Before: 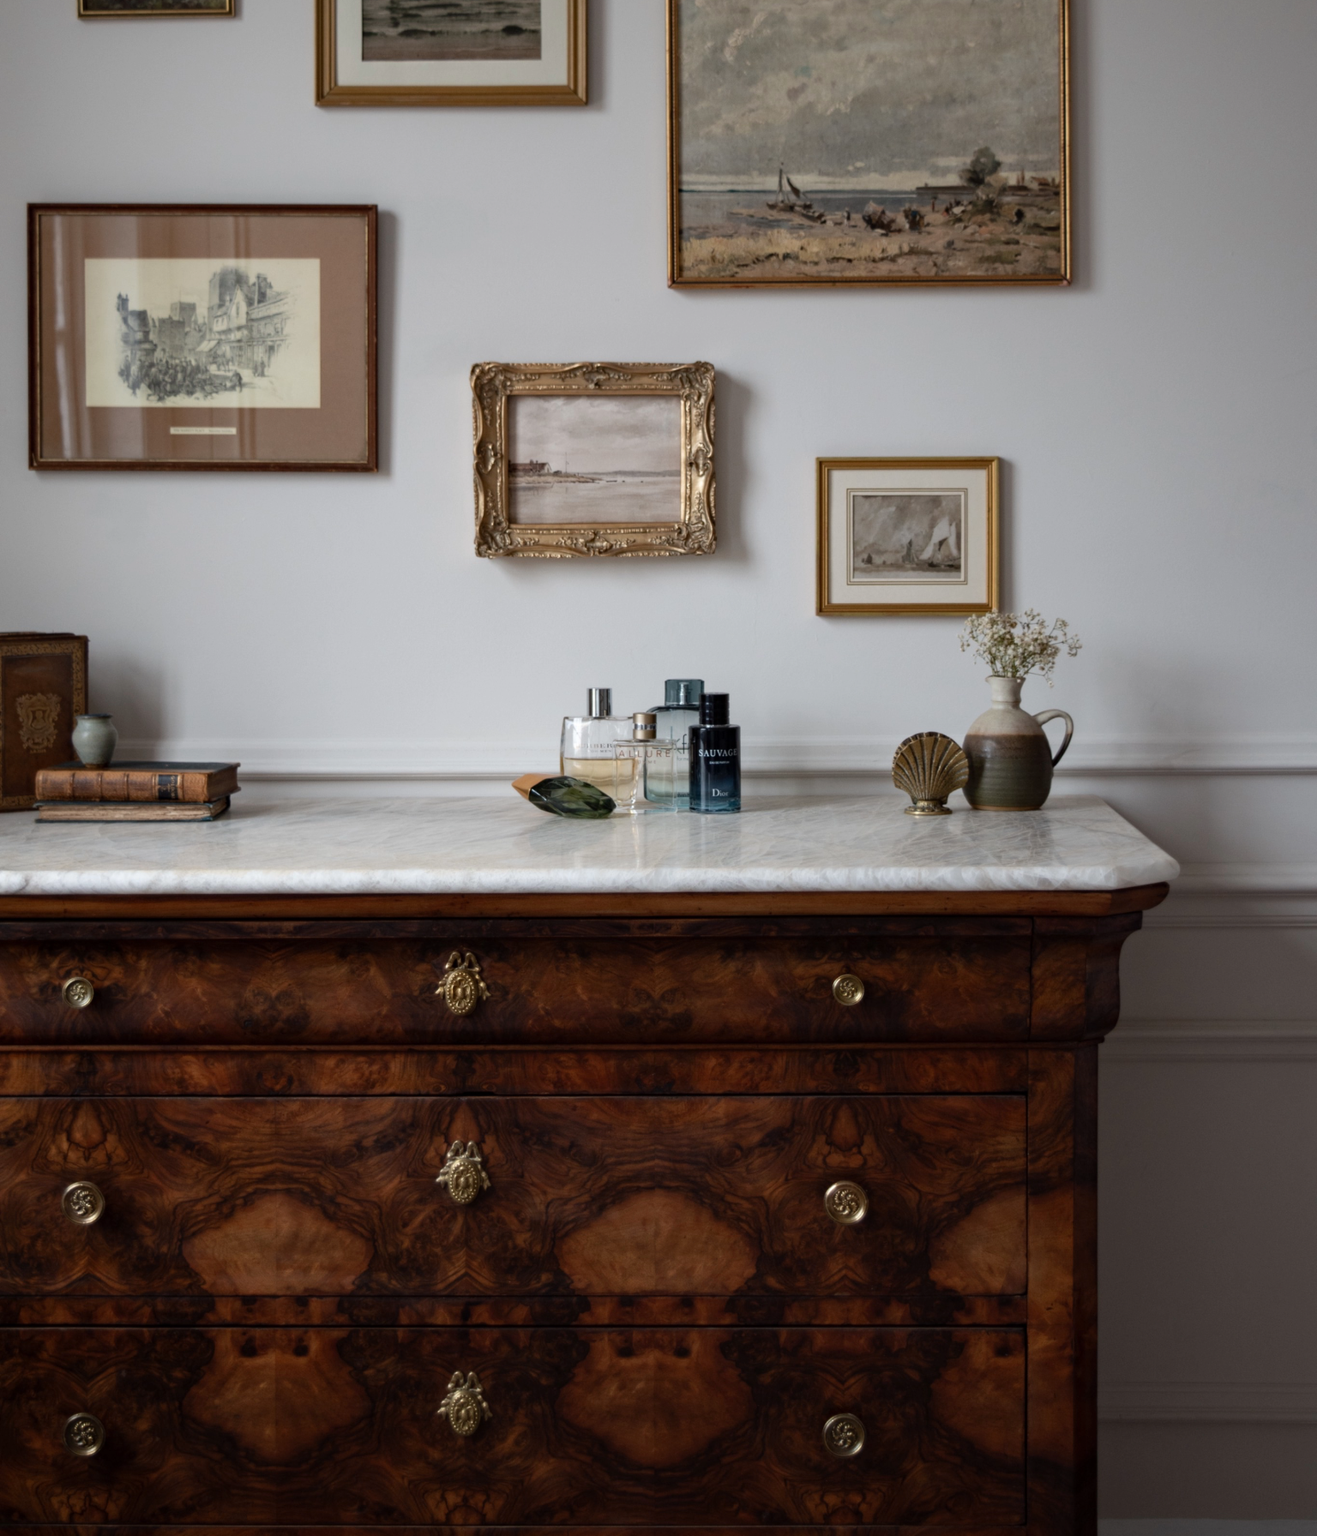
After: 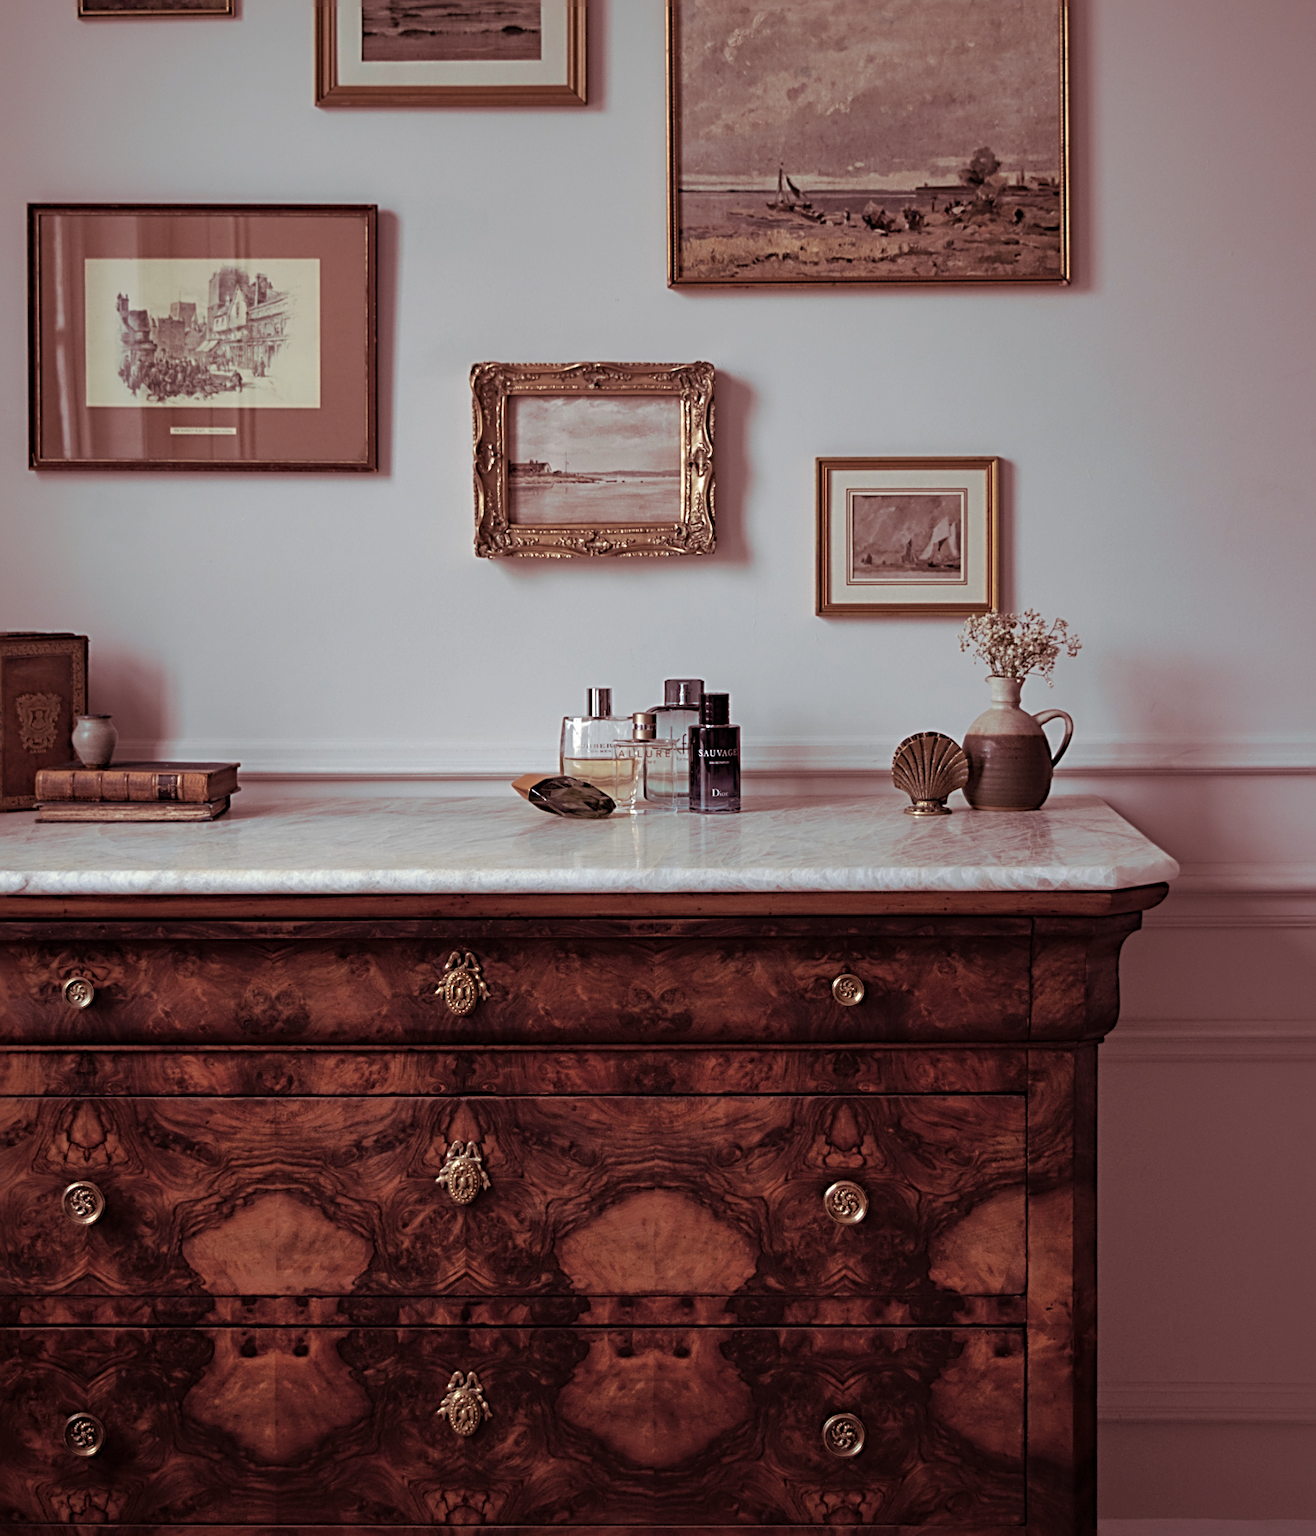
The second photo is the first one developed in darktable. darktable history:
split-toning: on, module defaults
shadows and highlights: on, module defaults
sharpen: radius 3.025, amount 0.757
